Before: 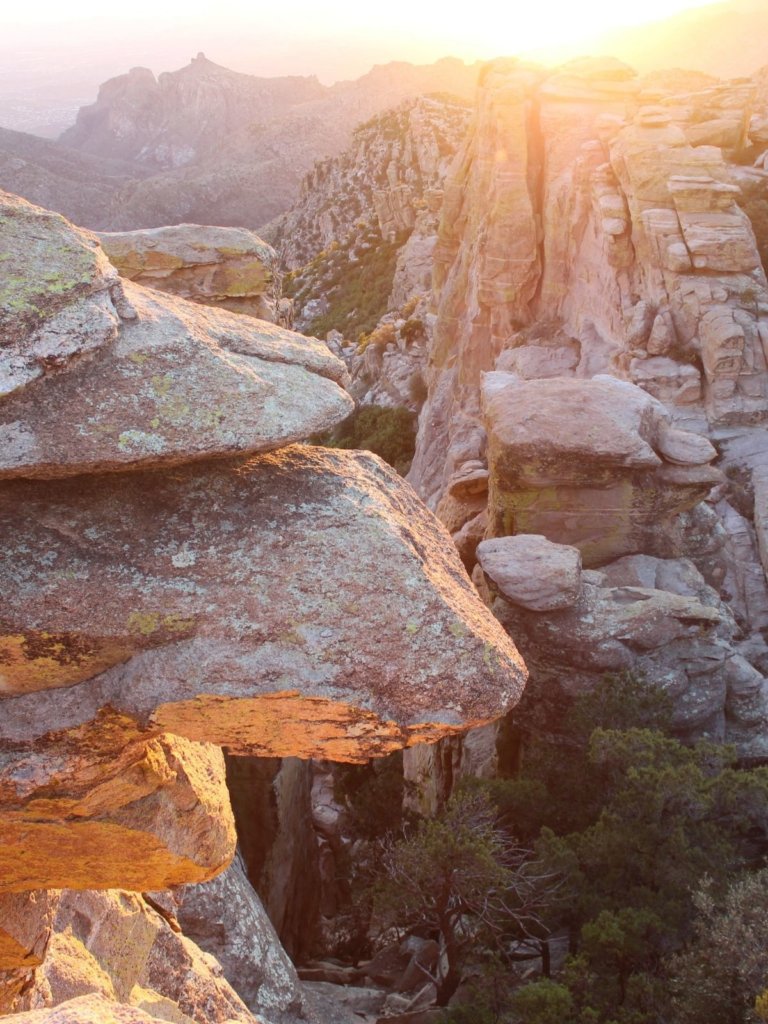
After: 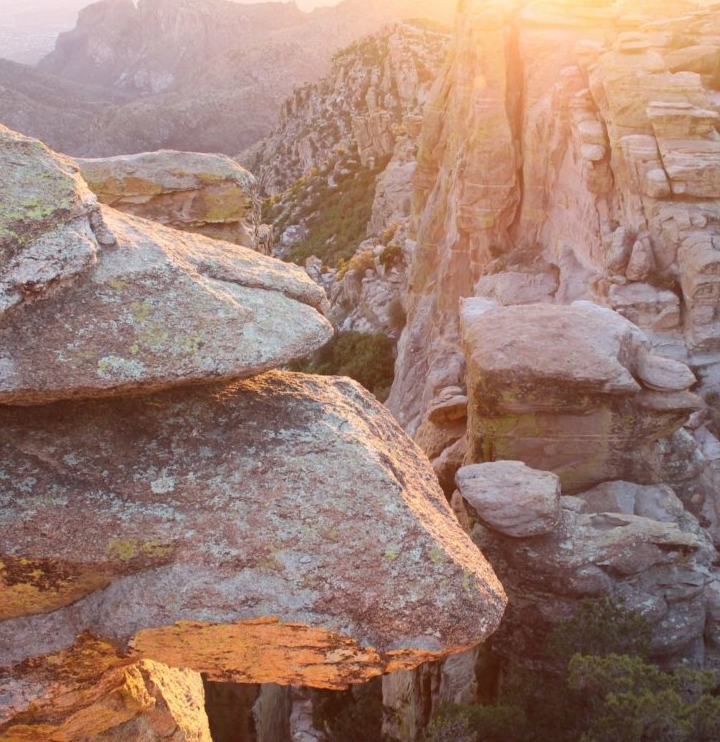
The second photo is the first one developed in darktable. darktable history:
tone equalizer: on, module defaults
crop: left 2.737%, top 7.287%, right 3.421%, bottom 20.179%
